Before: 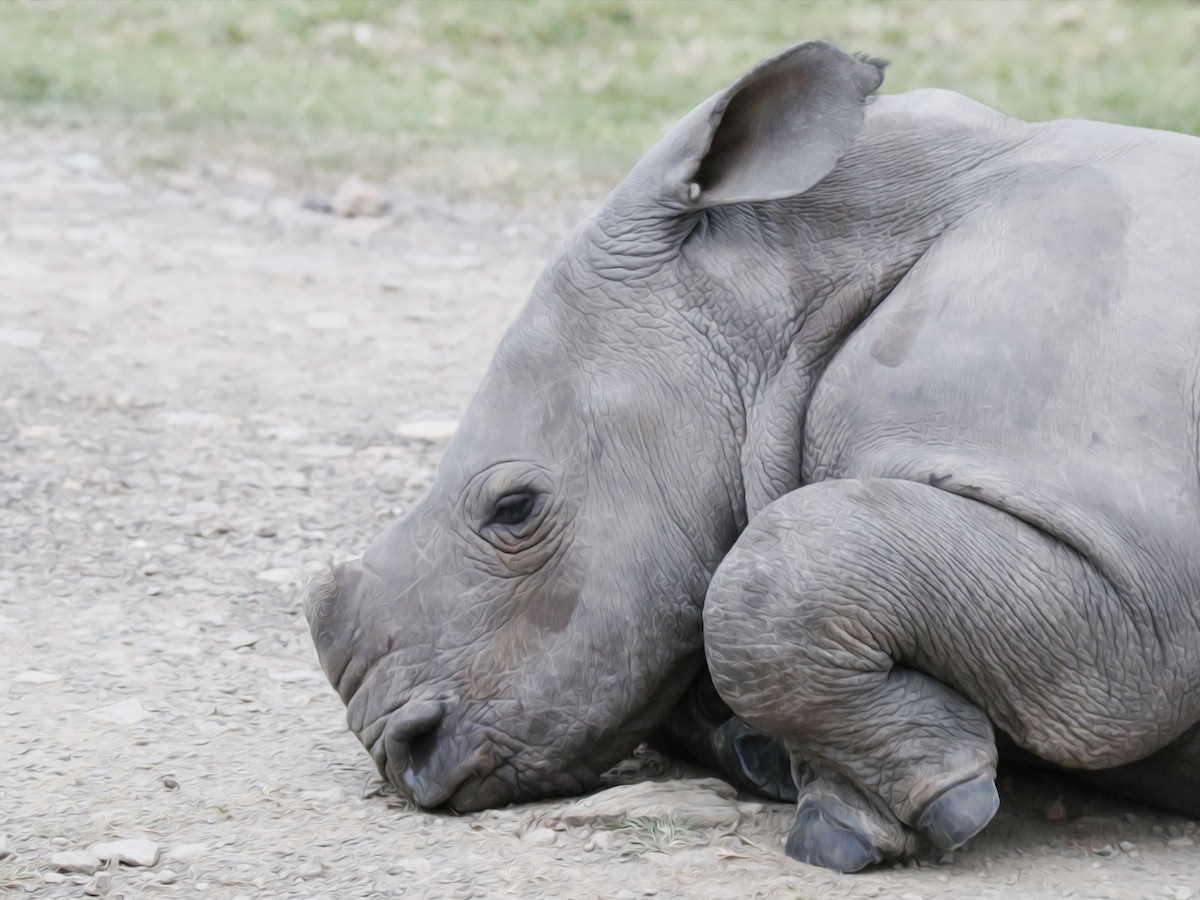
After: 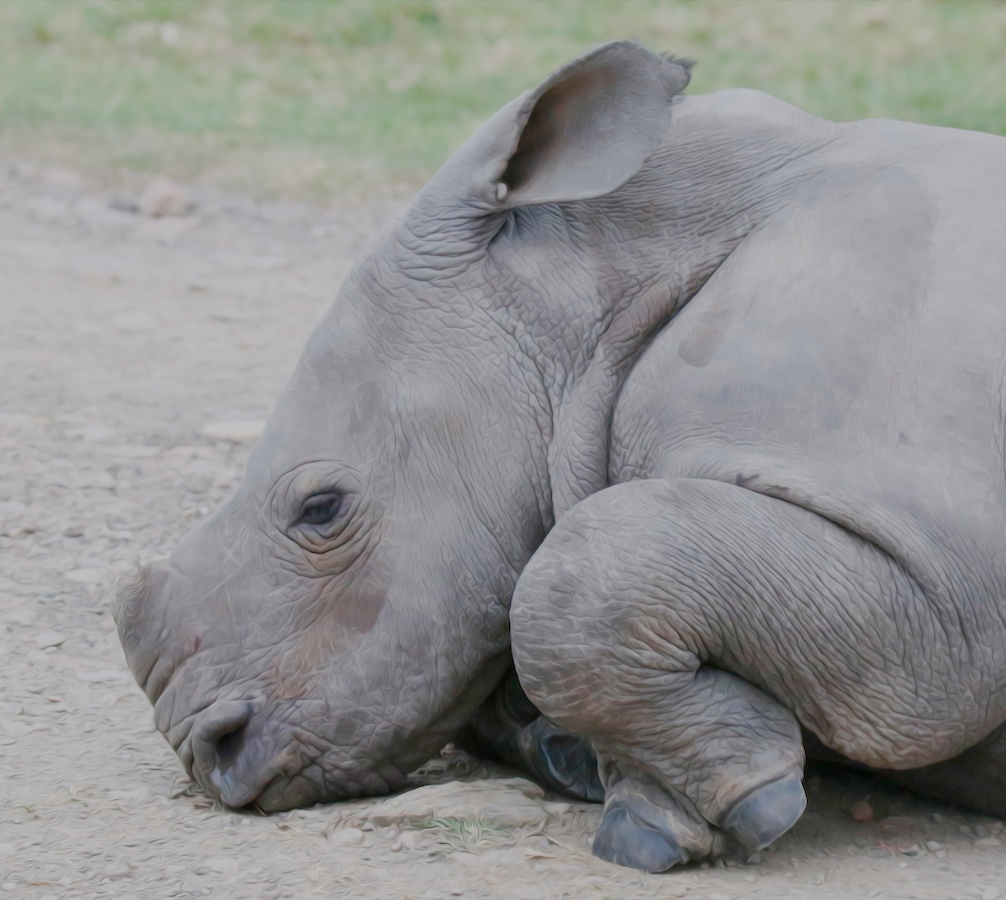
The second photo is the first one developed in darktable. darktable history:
color balance rgb: contrast -30%
crop: left 16.145%
